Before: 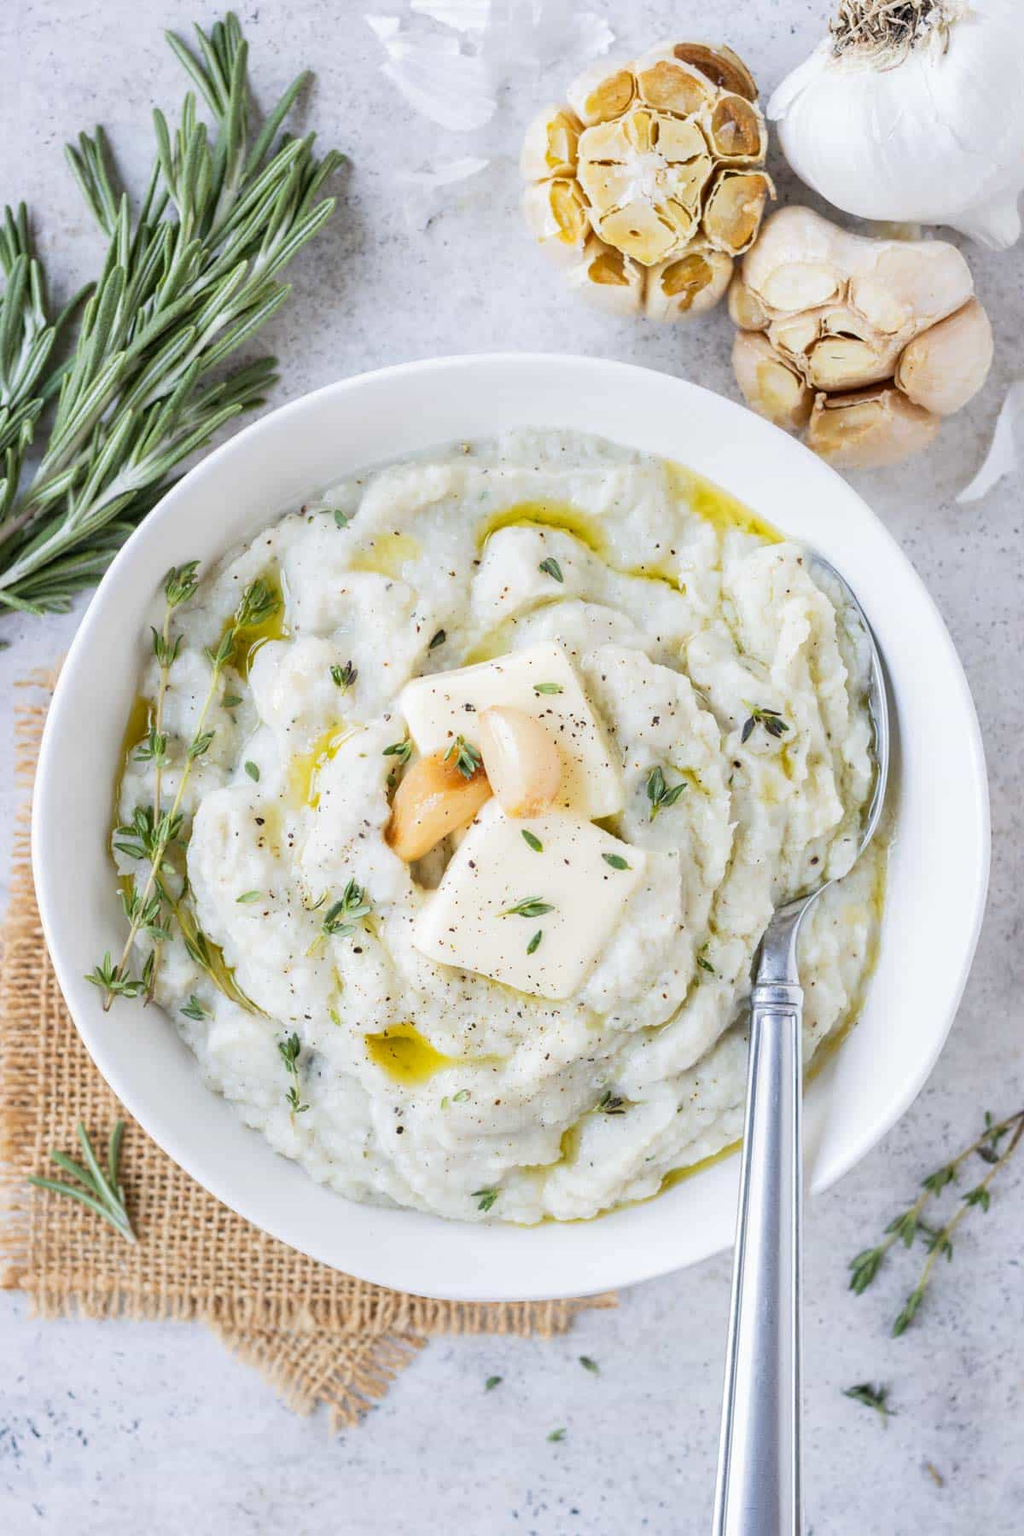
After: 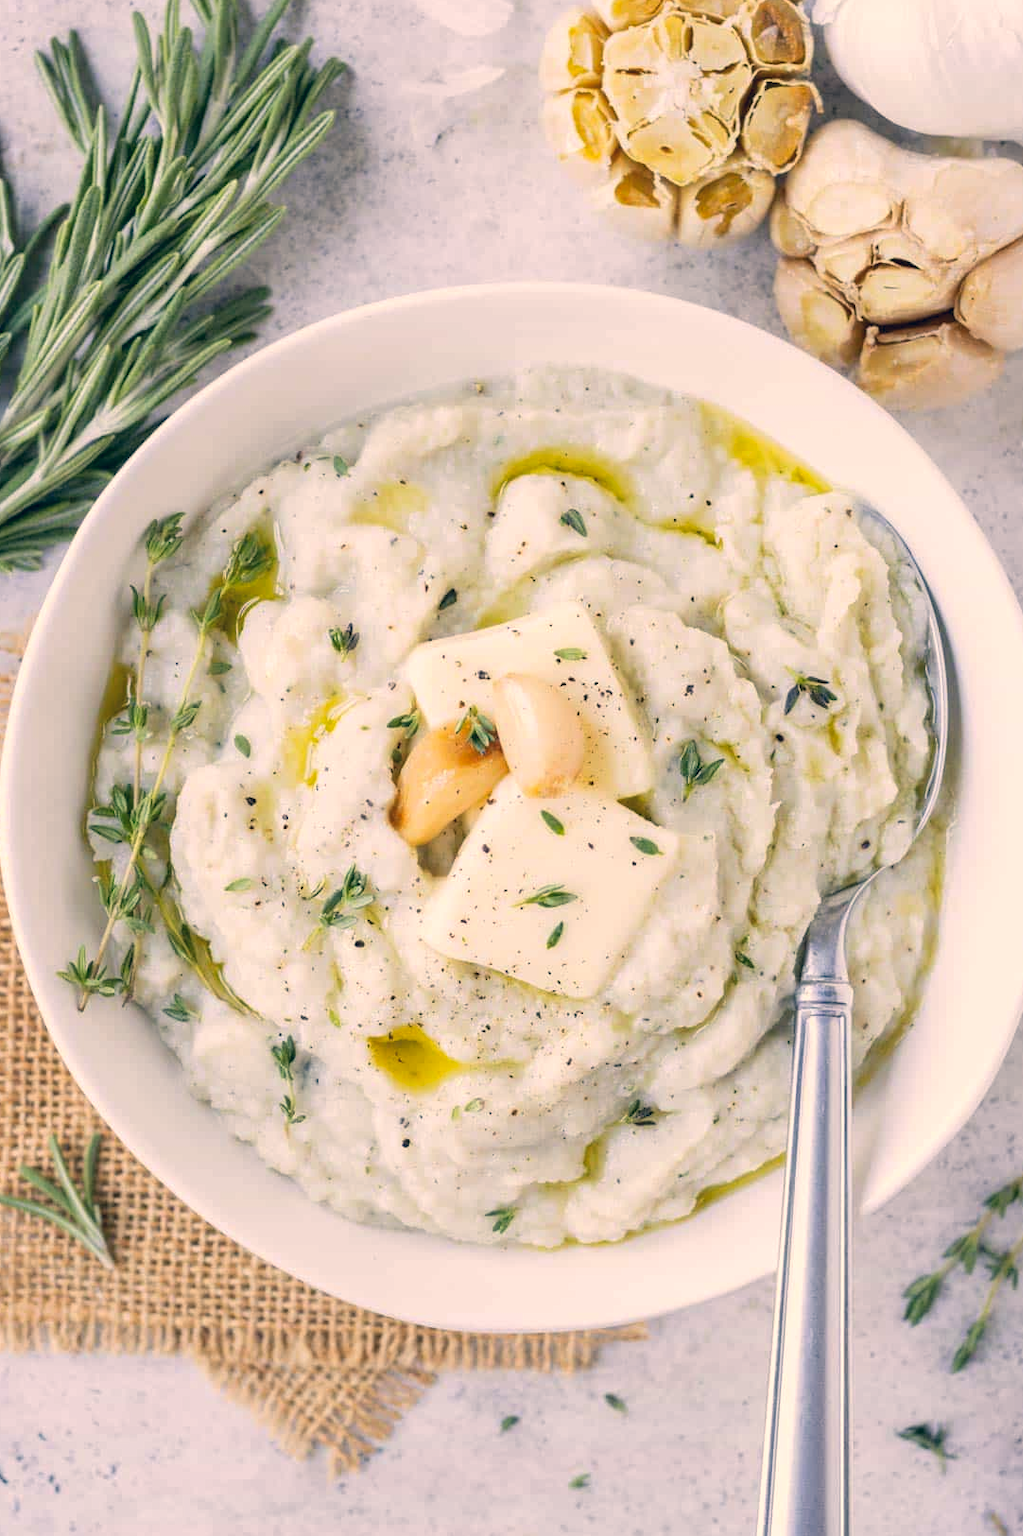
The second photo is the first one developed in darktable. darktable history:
crop: left 3.305%, top 6.436%, right 6.389%, bottom 3.258%
color correction: highlights a* 10.32, highlights b* 14.66, shadows a* -9.59, shadows b* -15.02
